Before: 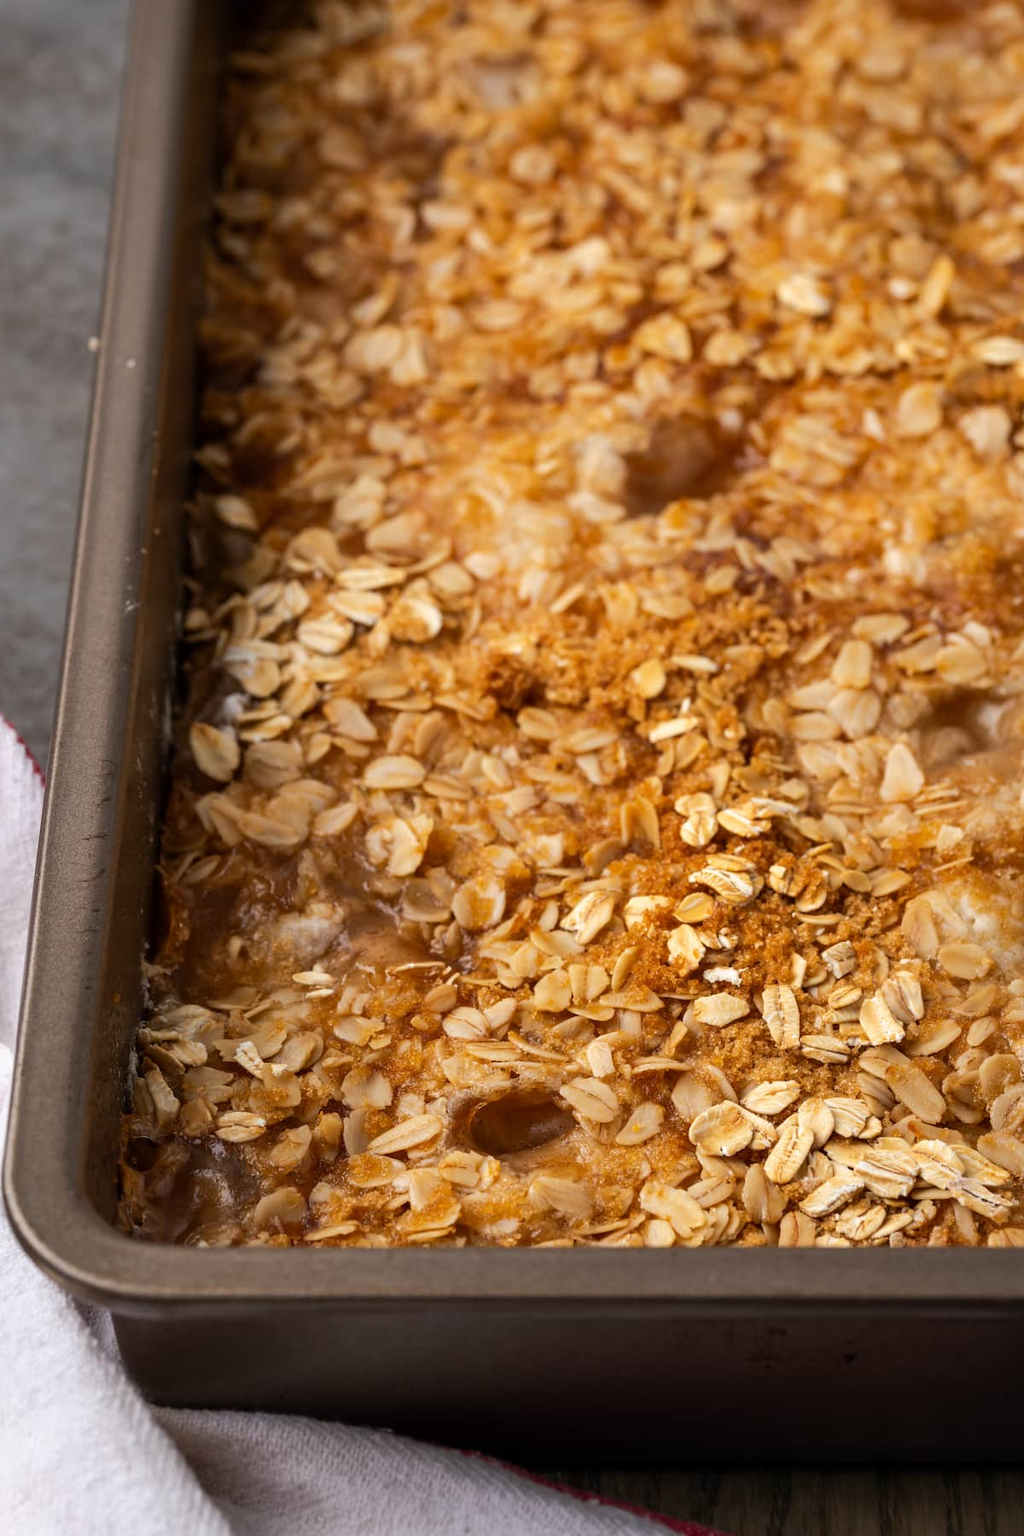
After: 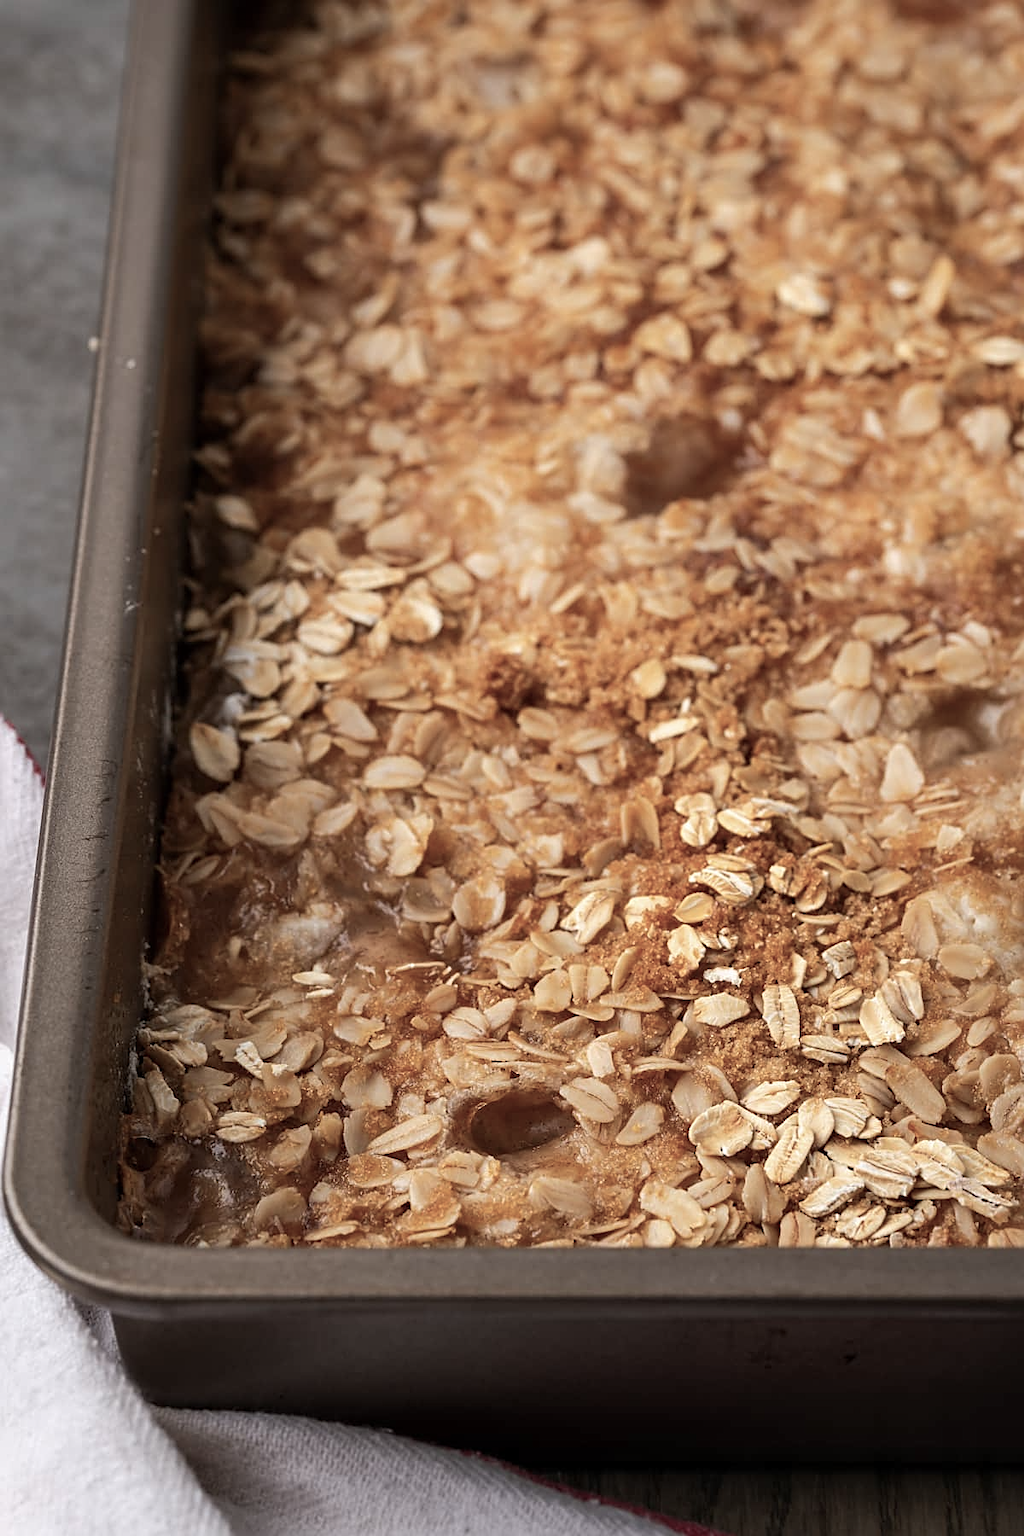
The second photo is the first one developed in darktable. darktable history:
color balance: input saturation 100.43%, contrast fulcrum 14.22%, output saturation 70.41%
sharpen: on, module defaults
